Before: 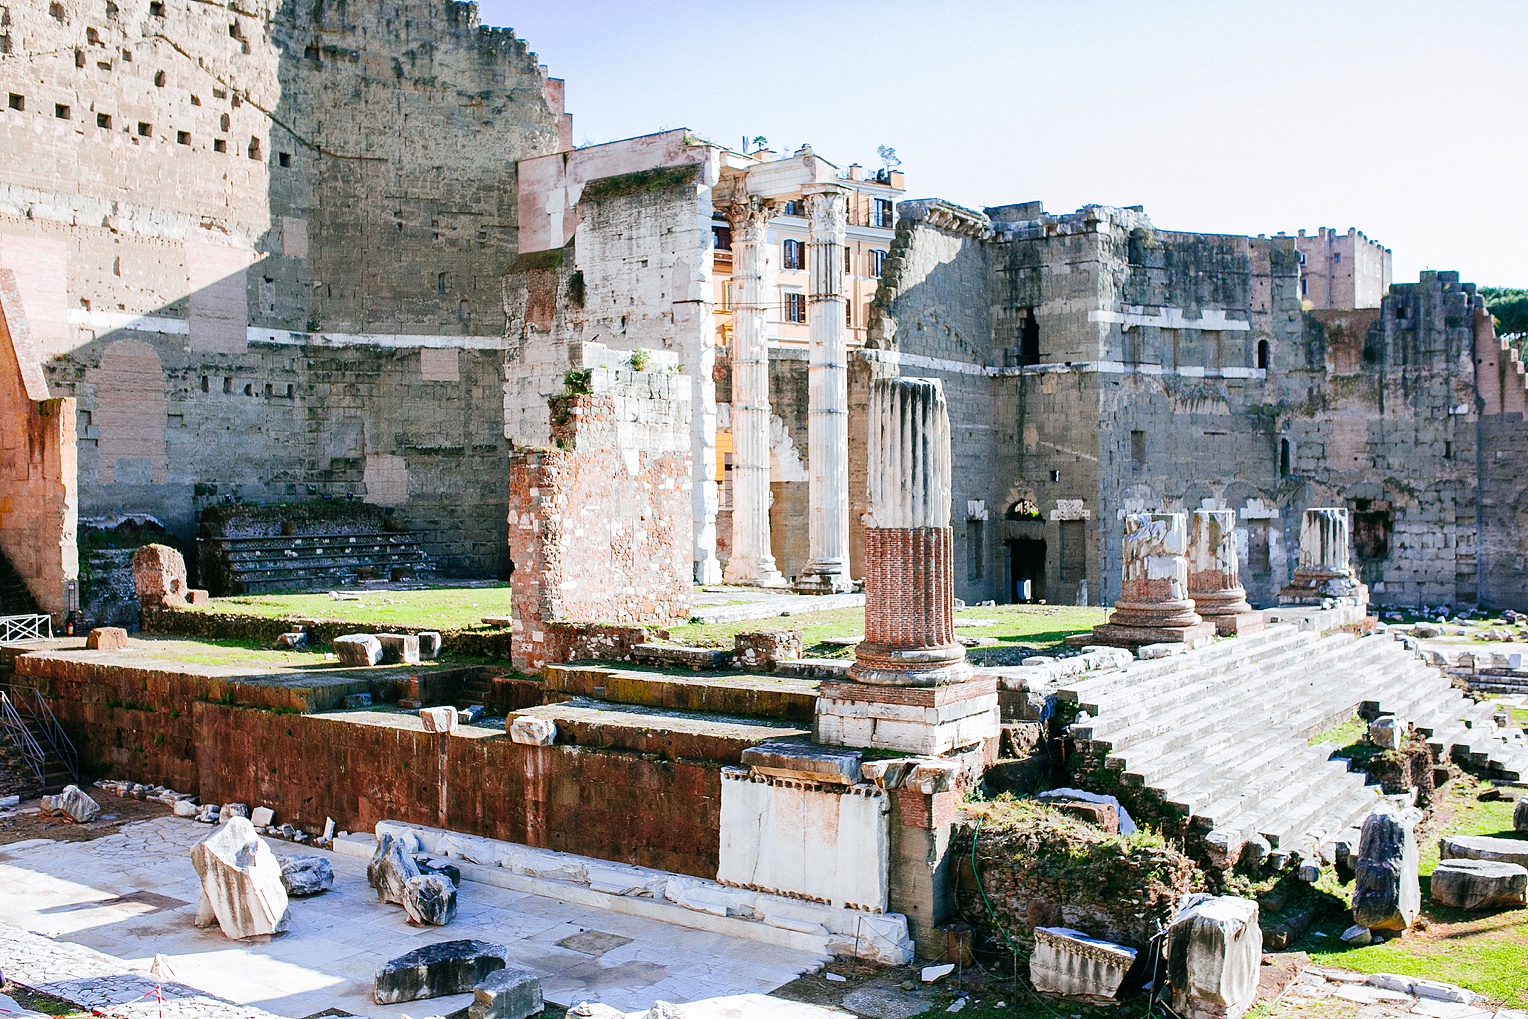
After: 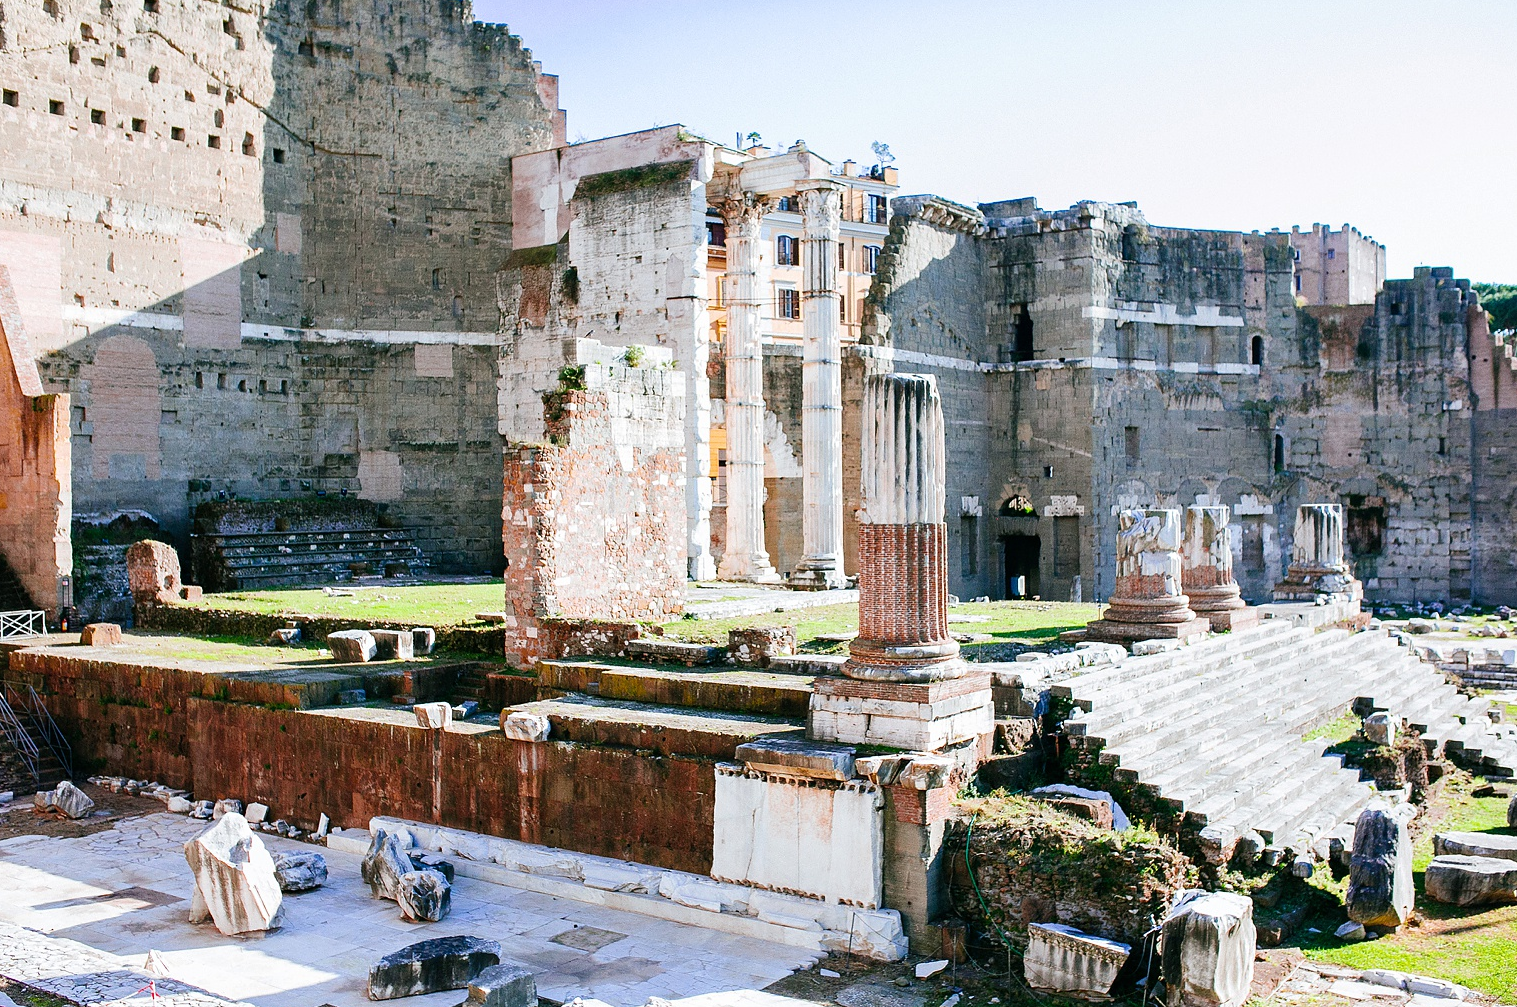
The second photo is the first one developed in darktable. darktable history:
crop: left 0.418%, top 0.468%, right 0.252%, bottom 0.635%
tone equalizer: on, module defaults
